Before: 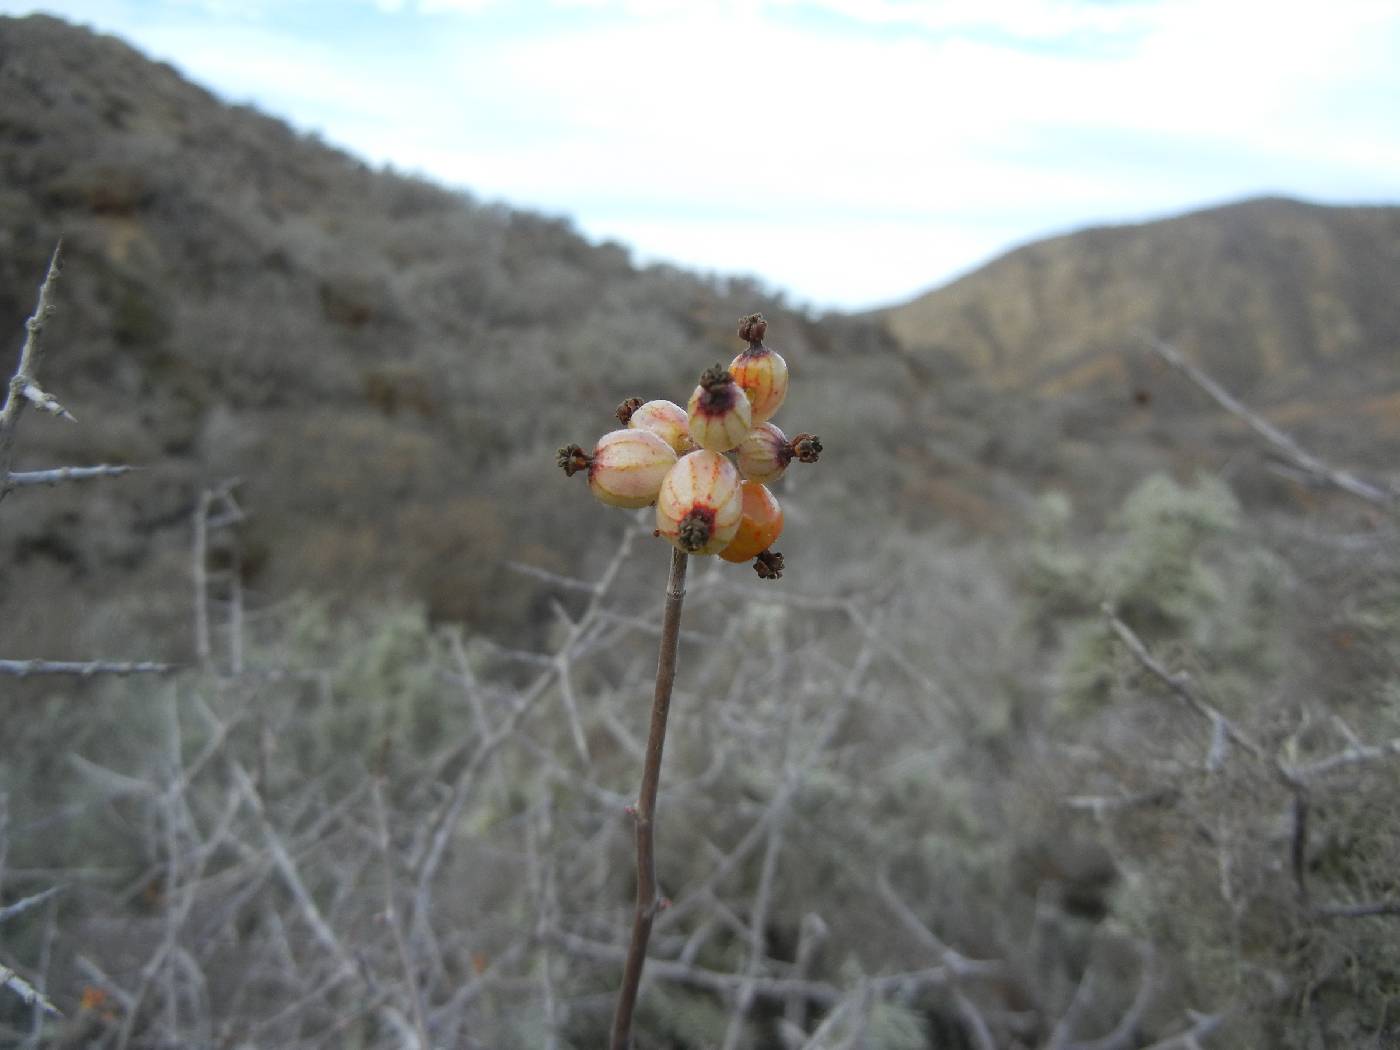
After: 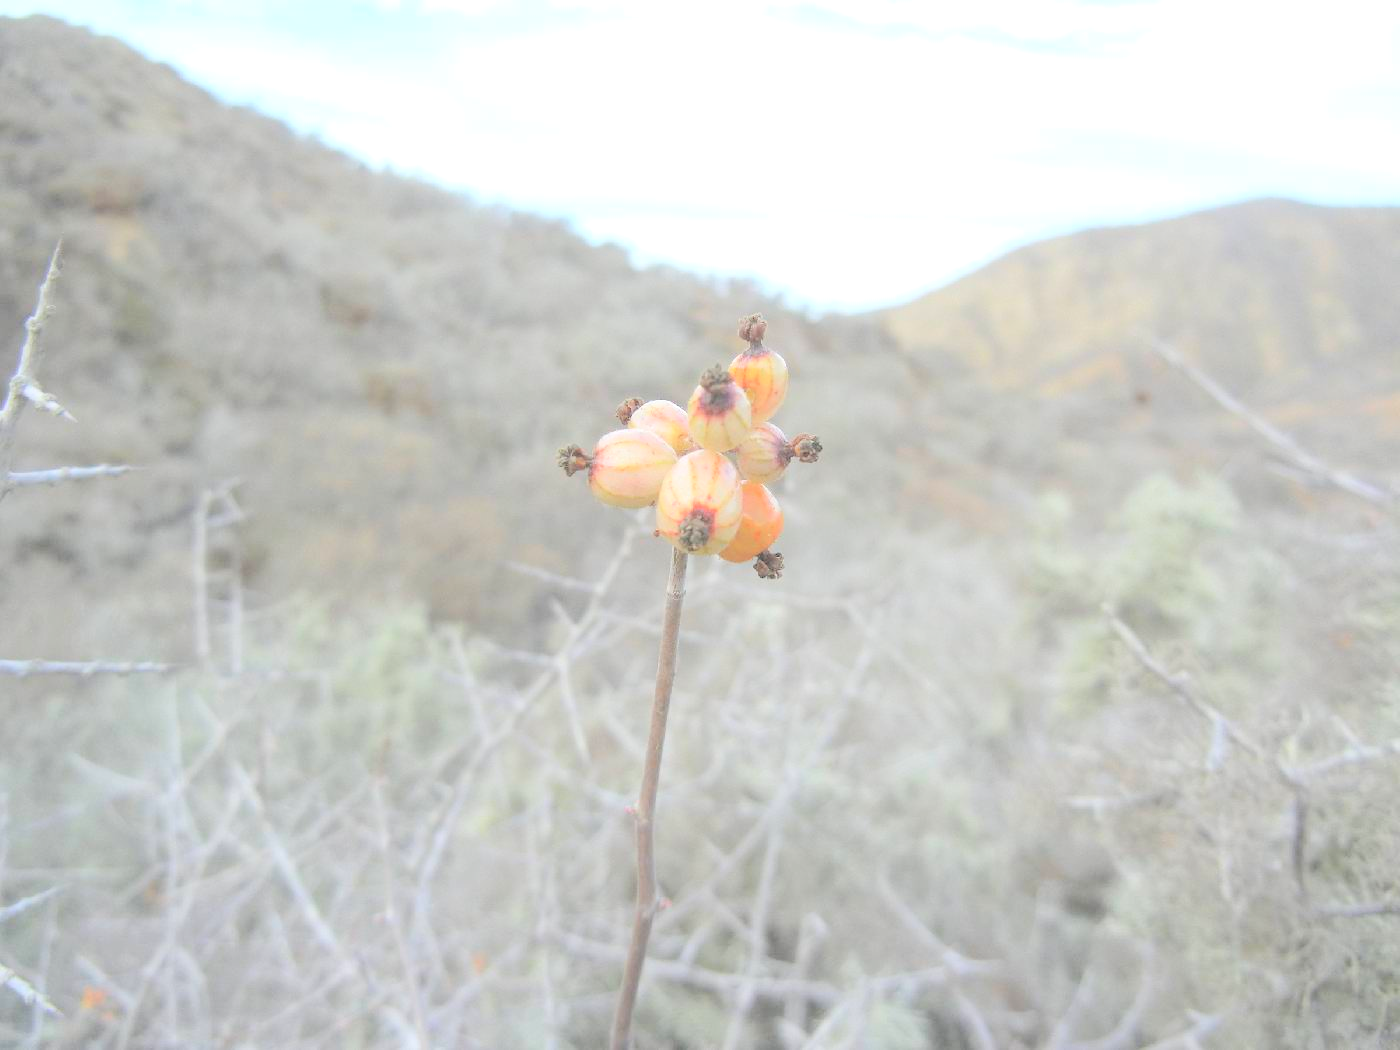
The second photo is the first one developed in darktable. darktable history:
contrast brightness saturation: brightness 0.988
exposure: black level correction 0, exposure 0.498 EV, compensate exposure bias true, compensate highlight preservation false
